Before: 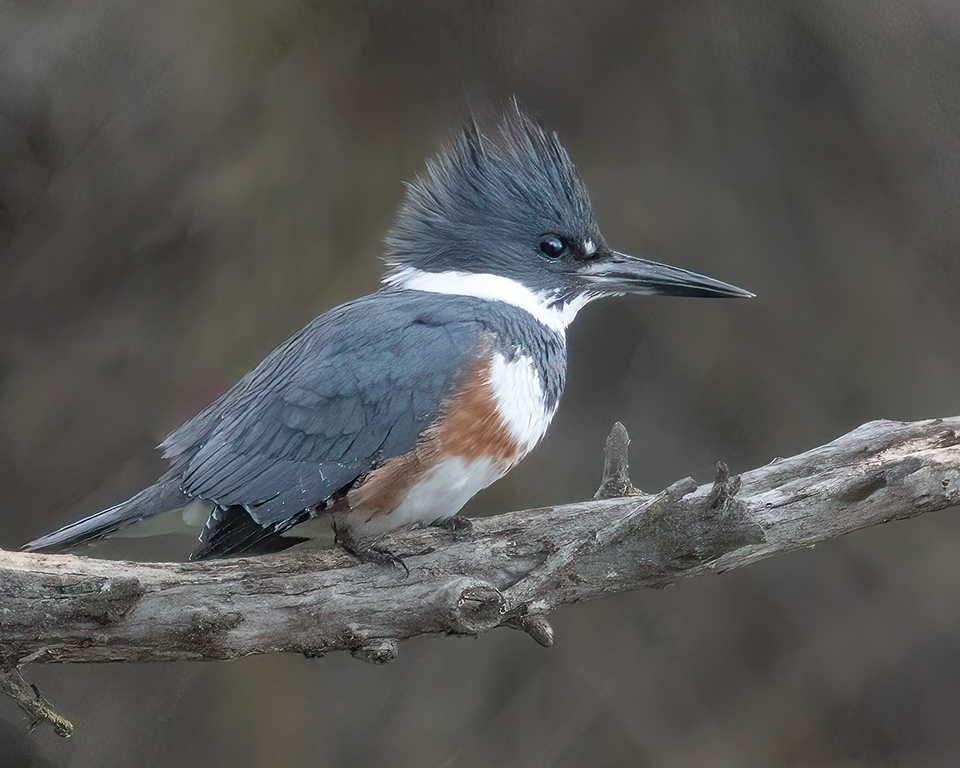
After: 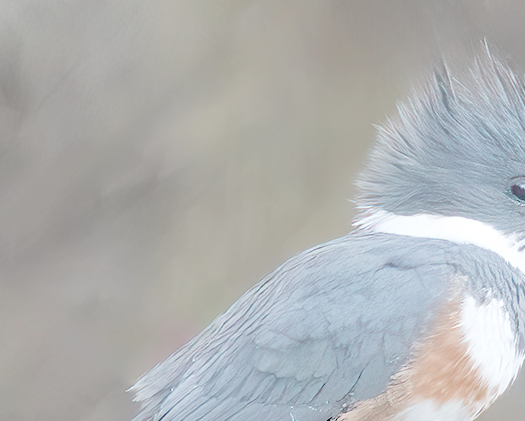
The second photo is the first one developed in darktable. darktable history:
contrast brightness saturation: brightness 0.15
crop and rotate: left 3.047%, top 7.509%, right 42.236%, bottom 37.598%
